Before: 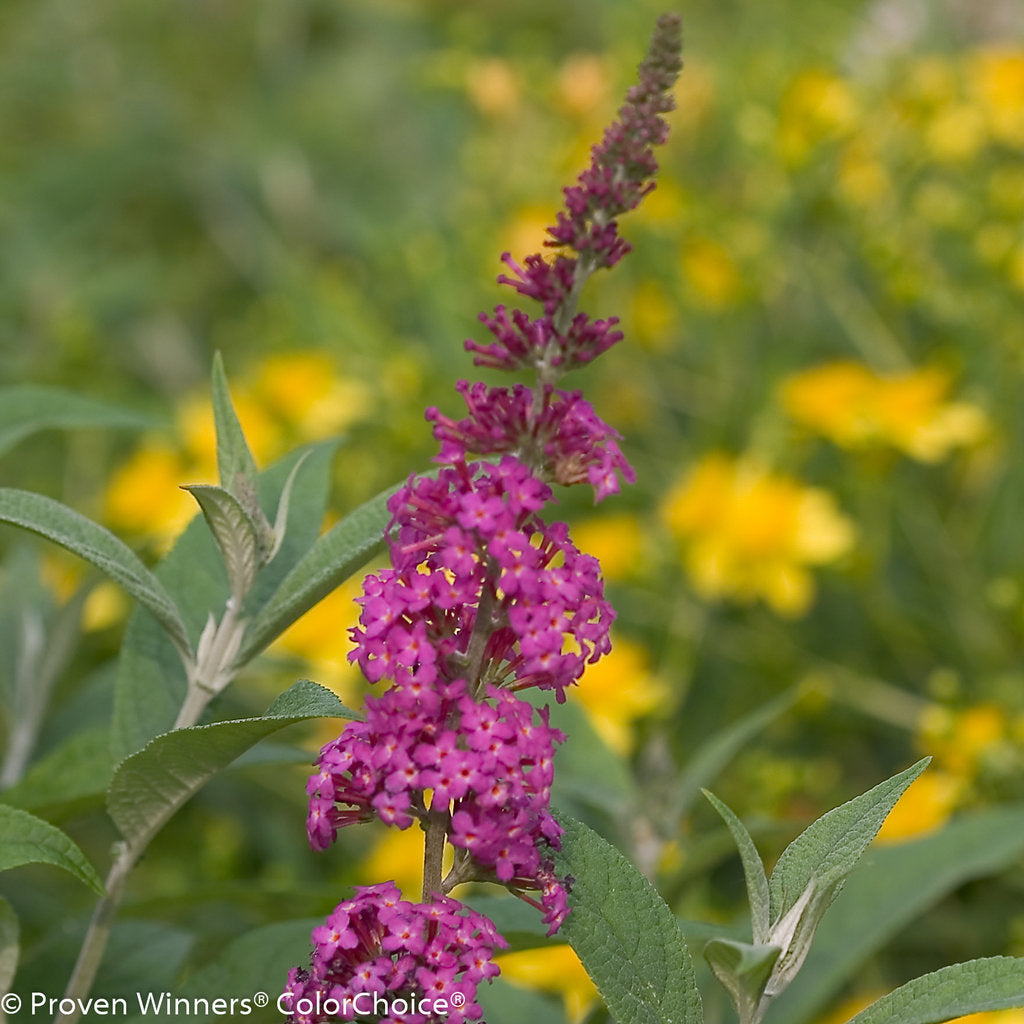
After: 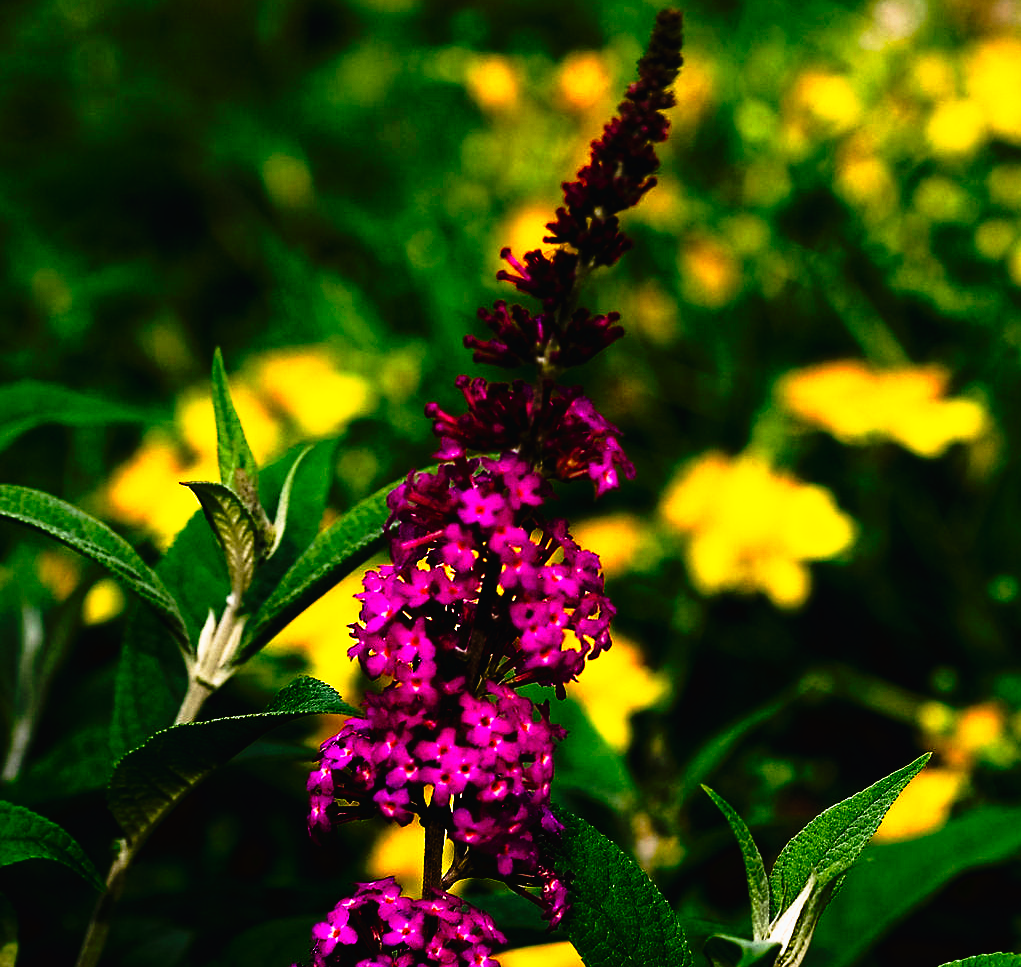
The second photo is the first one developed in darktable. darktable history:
tone equalizer: on, module defaults
tone curve: curves: ch0 [(0, 0) (0.003, 0.005) (0.011, 0.005) (0.025, 0.006) (0.044, 0.008) (0.069, 0.01) (0.1, 0.012) (0.136, 0.015) (0.177, 0.019) (0.224, 0.017) (0.277, 0.015) (0.335, 0.018) (0.399, 0.043) (0.468, 0.118) (0.543, 0.349) (0.623, 0.591) (0.709, 0.88) (0.801, 0.983) (0.898, 0.973) (1, 1)], preserve colors none
crop: top 0.448%, right 0.264%, bottom 5.045%
